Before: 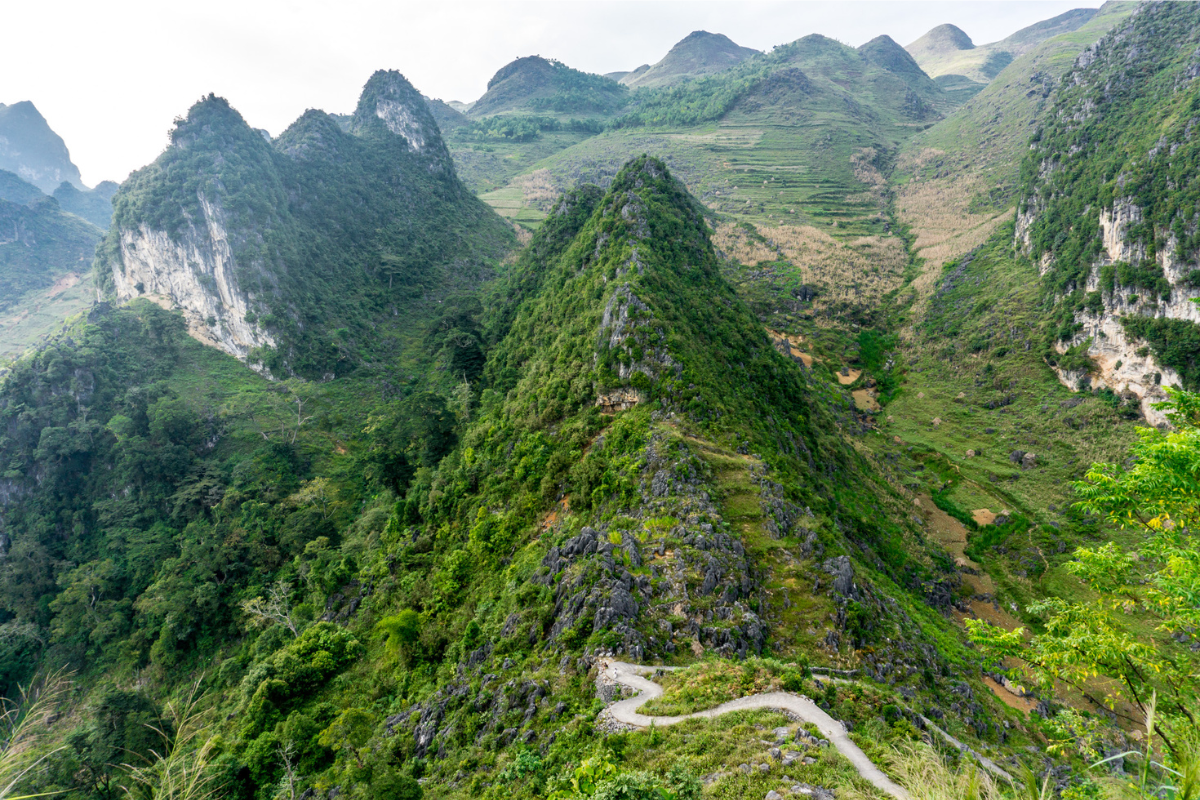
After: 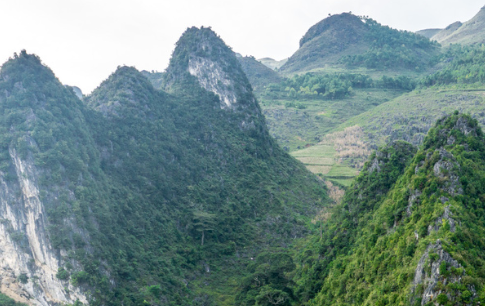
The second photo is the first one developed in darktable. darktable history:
crop: left 15.69%, top 5.434%, right 43.841%, bottom 56.271%
